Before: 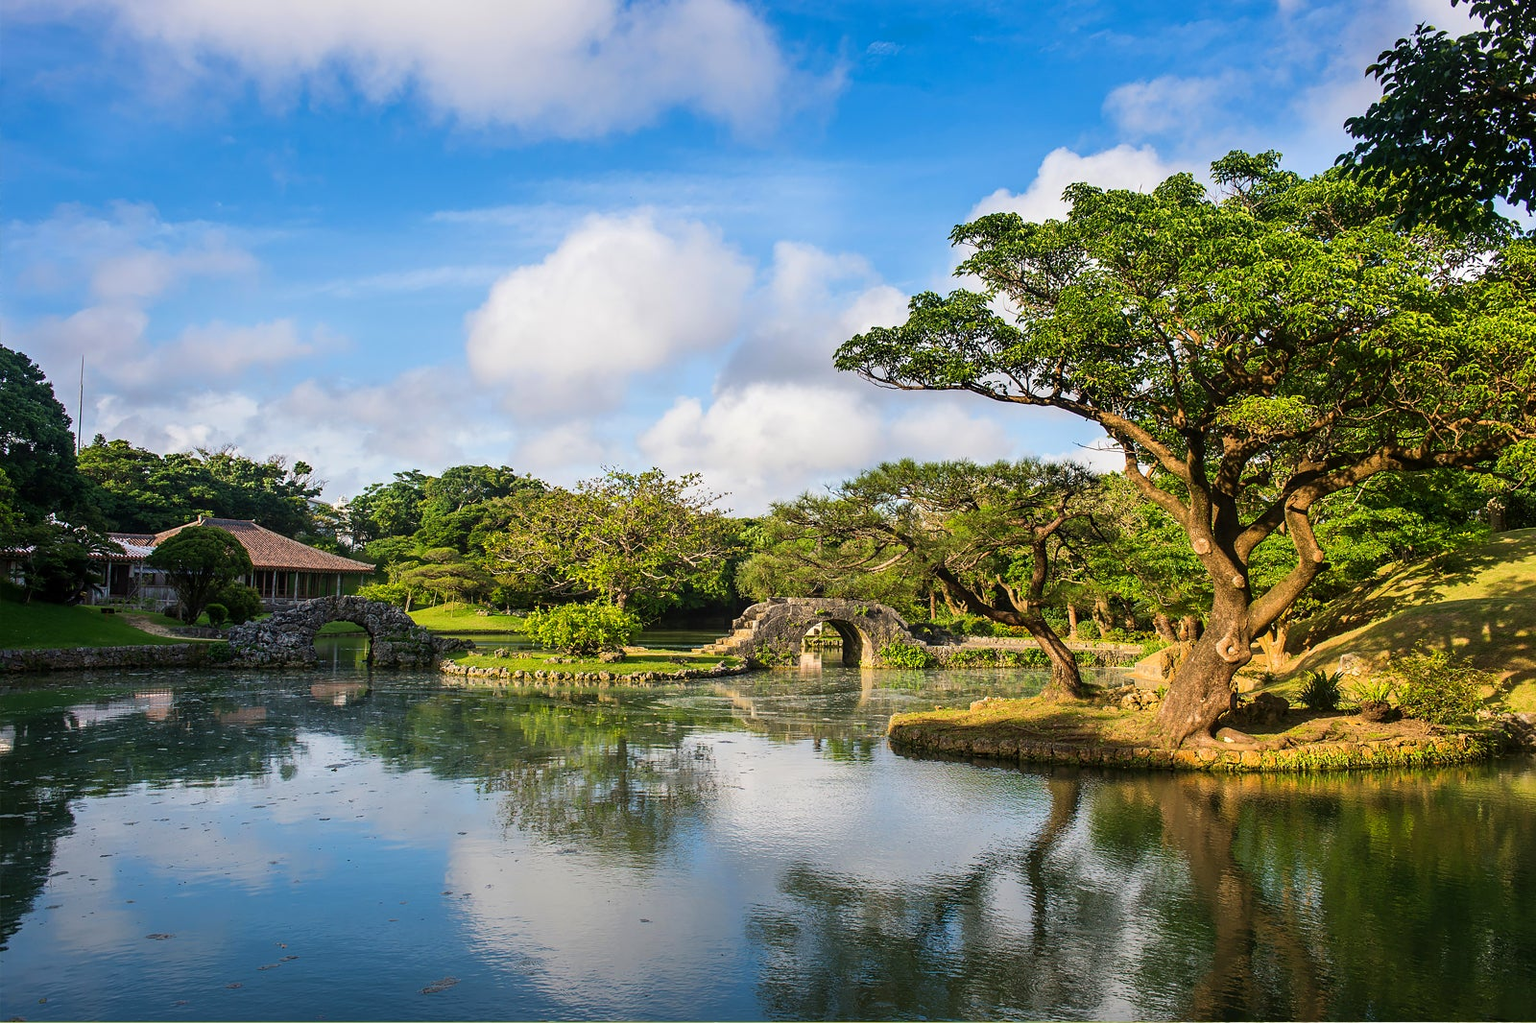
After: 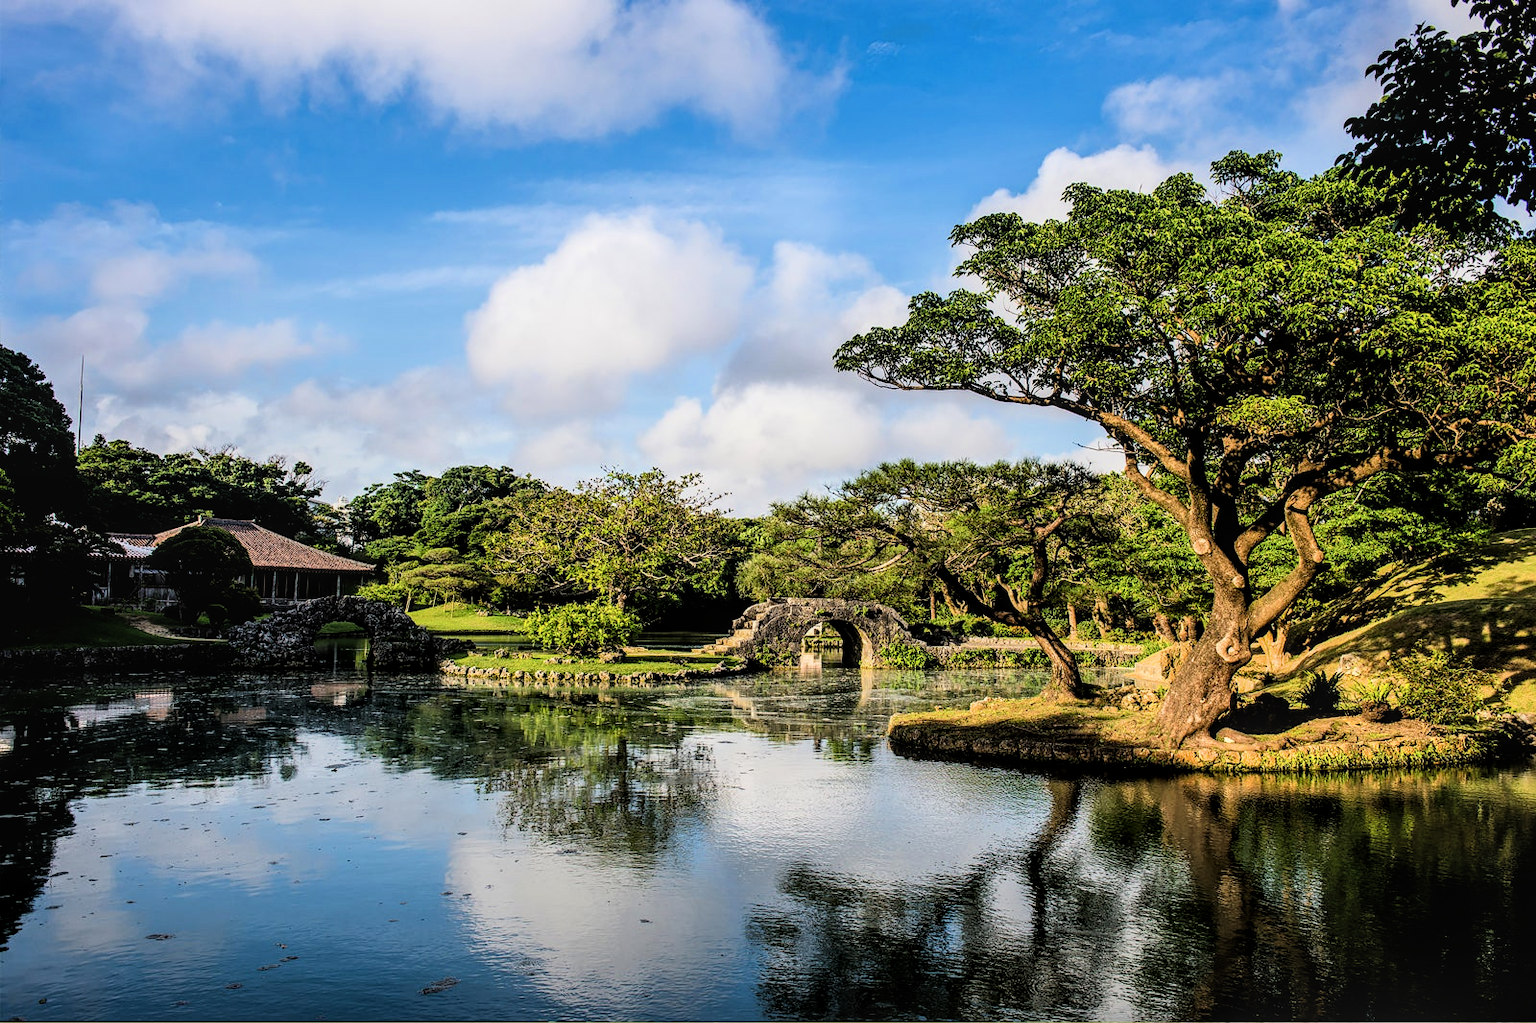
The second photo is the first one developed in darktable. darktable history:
filmic rgb: black relative exposure -3.98 EV, white relative exposure 2.98 EV, threshold 2.96 EV, hardness 3.01, contrast 1.489, color science v6 (2022), enable highlight reconstruction true
local contrast: on, module defaults
